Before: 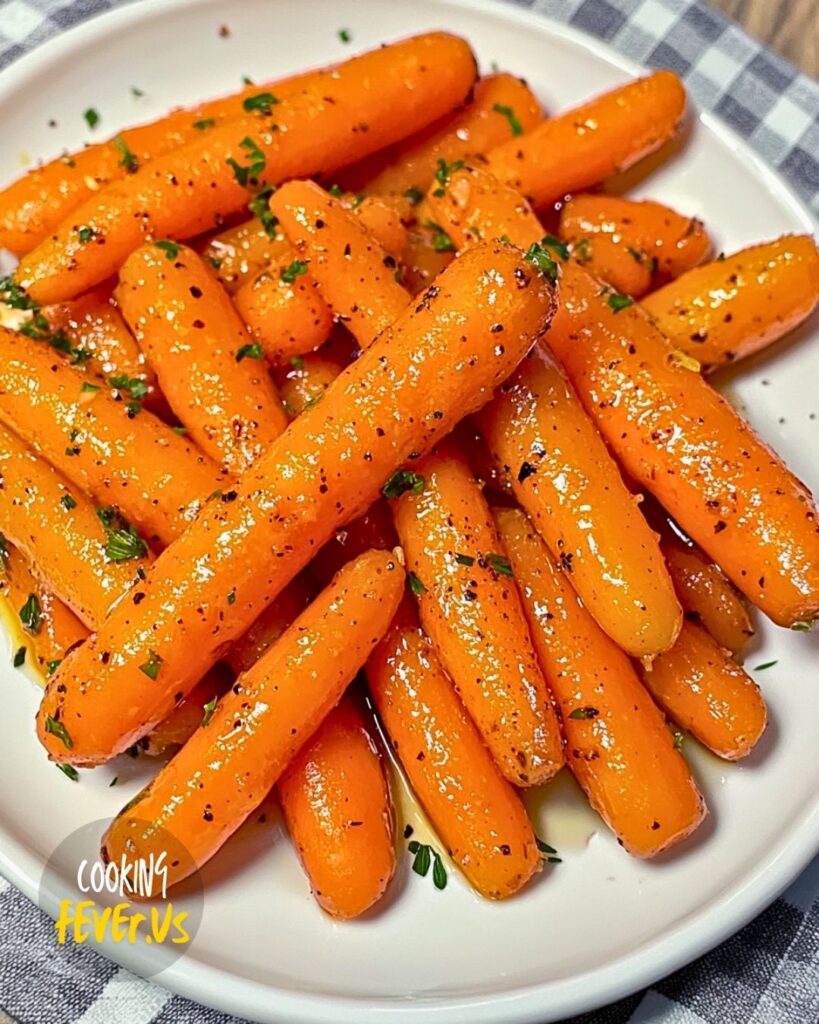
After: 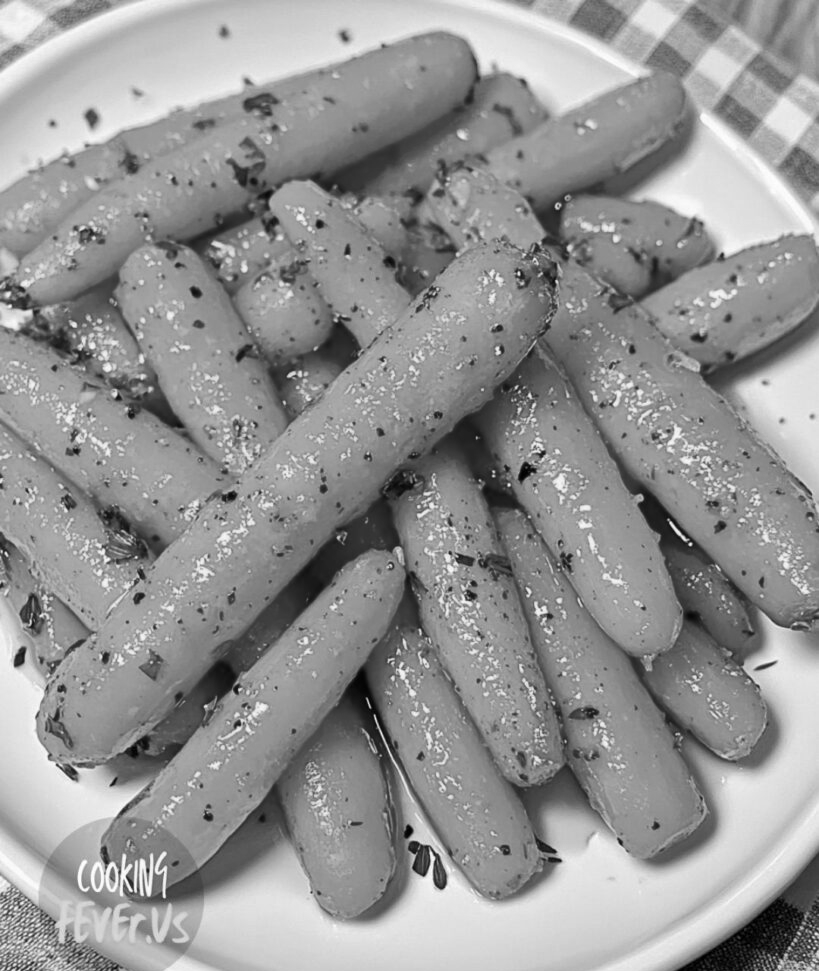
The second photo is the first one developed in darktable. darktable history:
white balance: emerald 1
crop and rotate: top 0%, bottom 5.097%
monochrome: on, module defaults
